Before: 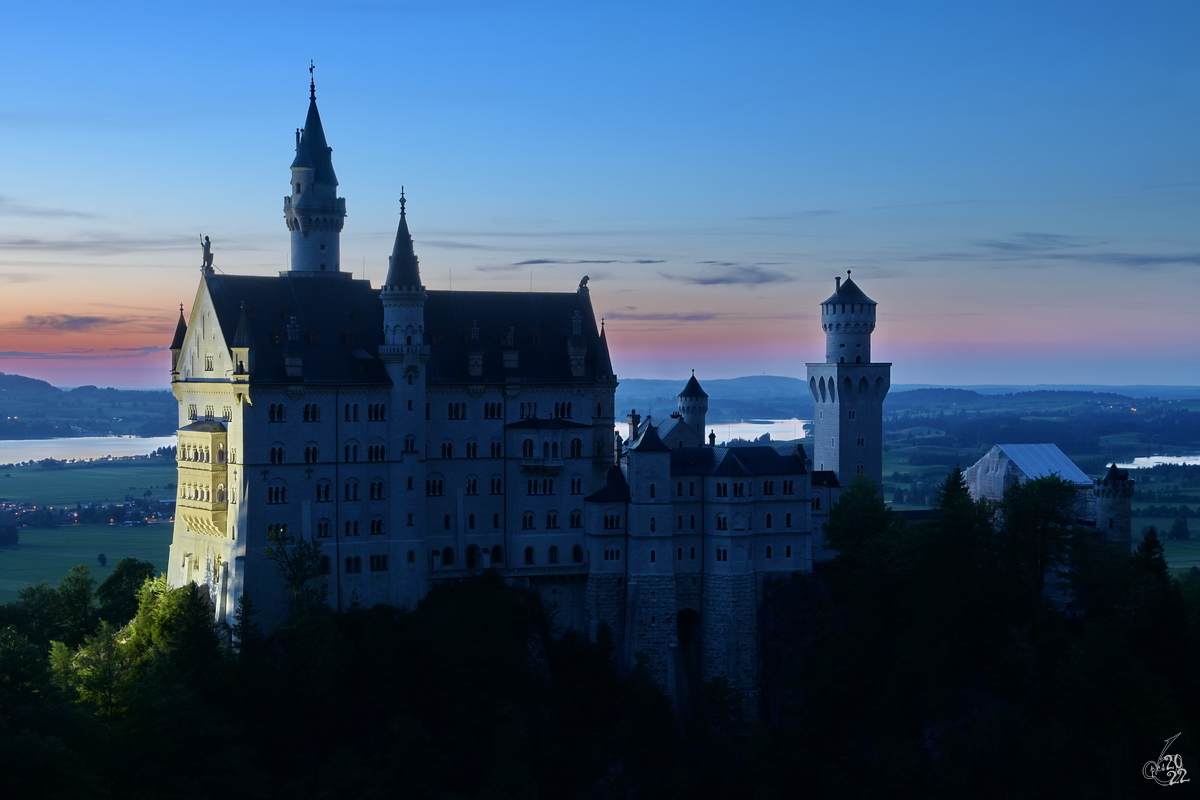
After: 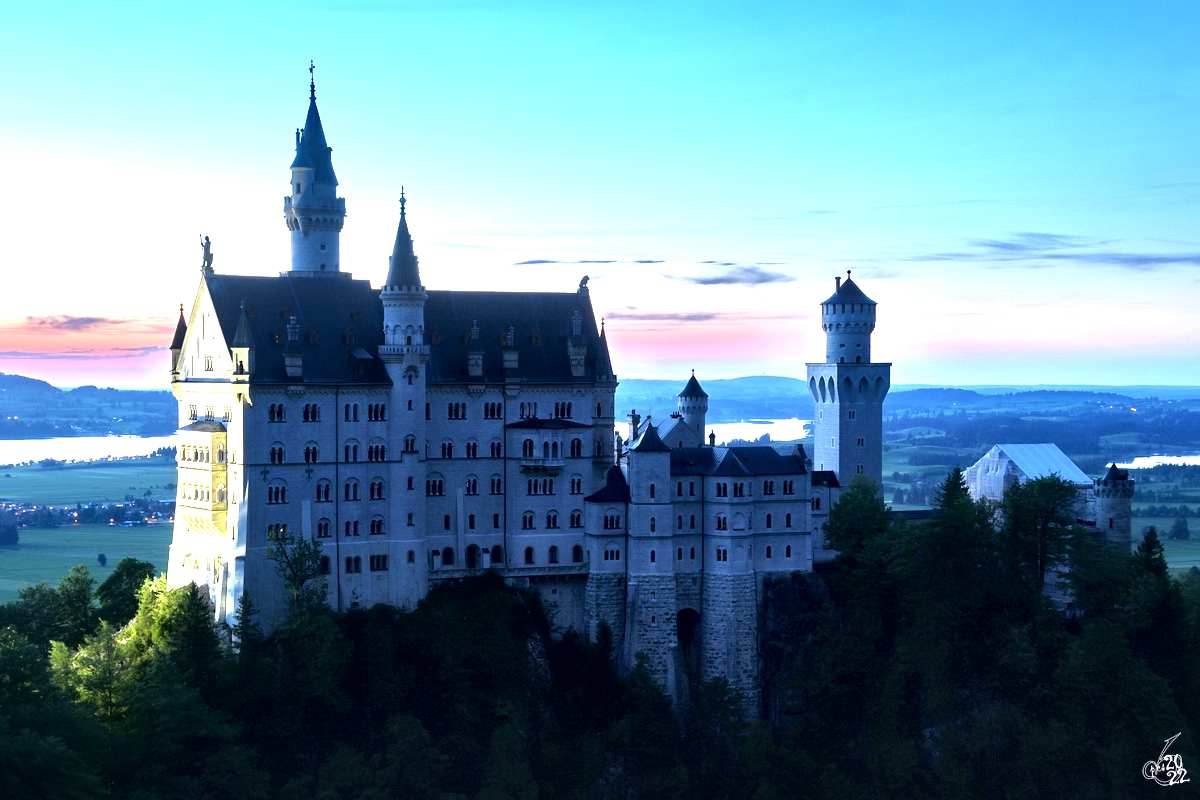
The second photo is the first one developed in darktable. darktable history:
exposure: black level correction 0, exposure 1.1 EV, compensate exposure bias true, compensate highlight preservation false
local contrast: mode bilateral grid, contrast 70, coarseness 75, detail 180%, midtone range 0.2
